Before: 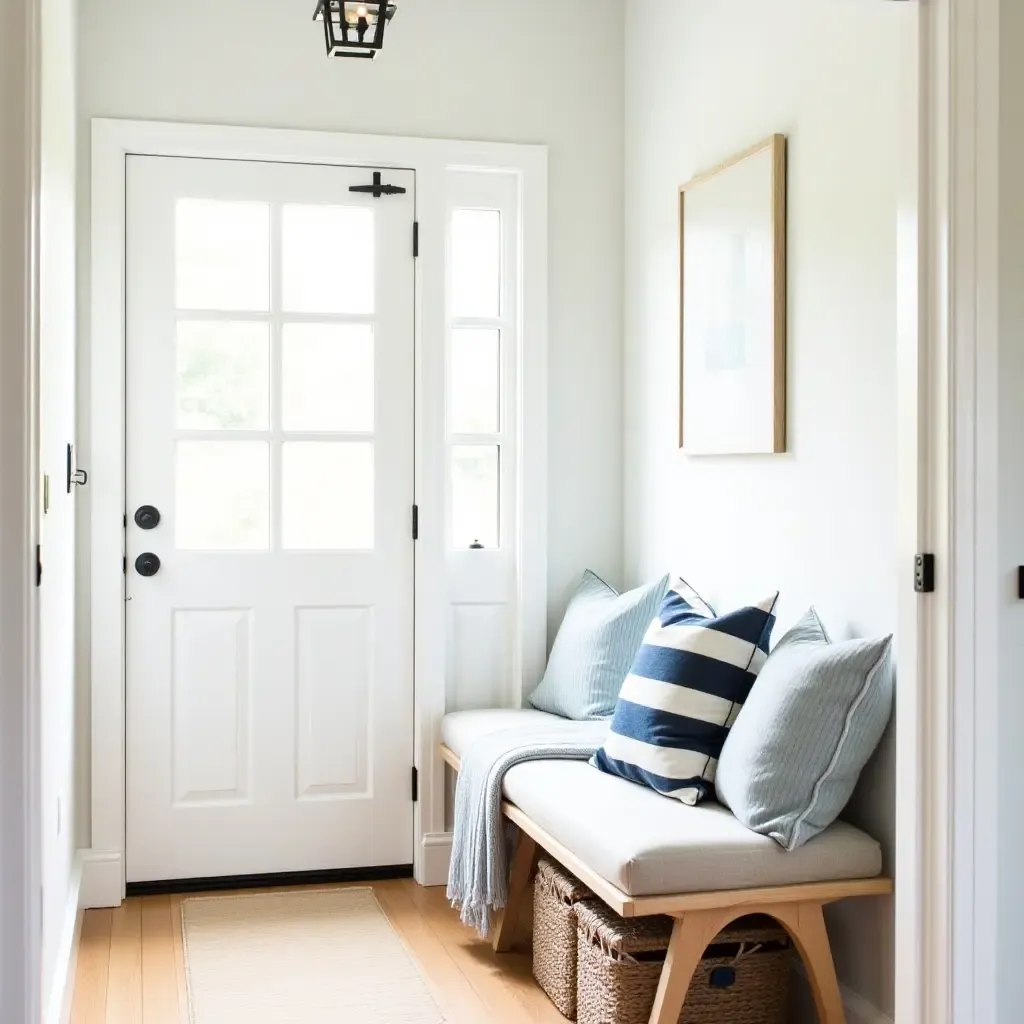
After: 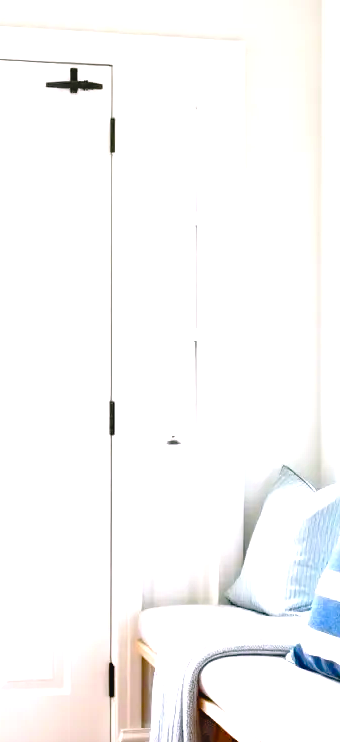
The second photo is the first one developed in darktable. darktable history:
crop and rotate: left 29.655%, top 10.197%, right 37.134%, bottom 17.284%
haze removal: compatibility mode true, adaptive false
color balance rgb: highlights gain › chroma 1.541%, highlights gain › hue 308.69°, global offset › luminance 0.472%, global offset › hue 170.39°, linear chroma grading › global chroma 14.656%, perceptual saturation grading › global saturation 20%, perceptual saturation grading › highlights -25.635%, perceptual saturation grading › shadows 49.491%, perceptual brilliance grading › global brilliance 24.959%
tone curve: curves: ch0 [(0, 0.013) (0.175, 0.11) (0.337, 0.304) (0.498, 0.485) (0.78, 0.742) (0.993, 0.954)]; ch1 [(0, 0) (0.294, 0.184) (0.359, 0.34) (0.362, 0.35) (0.43, 0.41) (0.469, 0.463) (0.495, 0.502) (0.54, 0.563) (0.612, 0.641) (1, 1)]; ch2 [(0, 0) (0.44, 0.437) (0.495, 0.502) (0.524, 0.534) (0.557, 0.56) (0.634, 0.654) (0.728, 0.722) (1, 1)], preserve colors none
